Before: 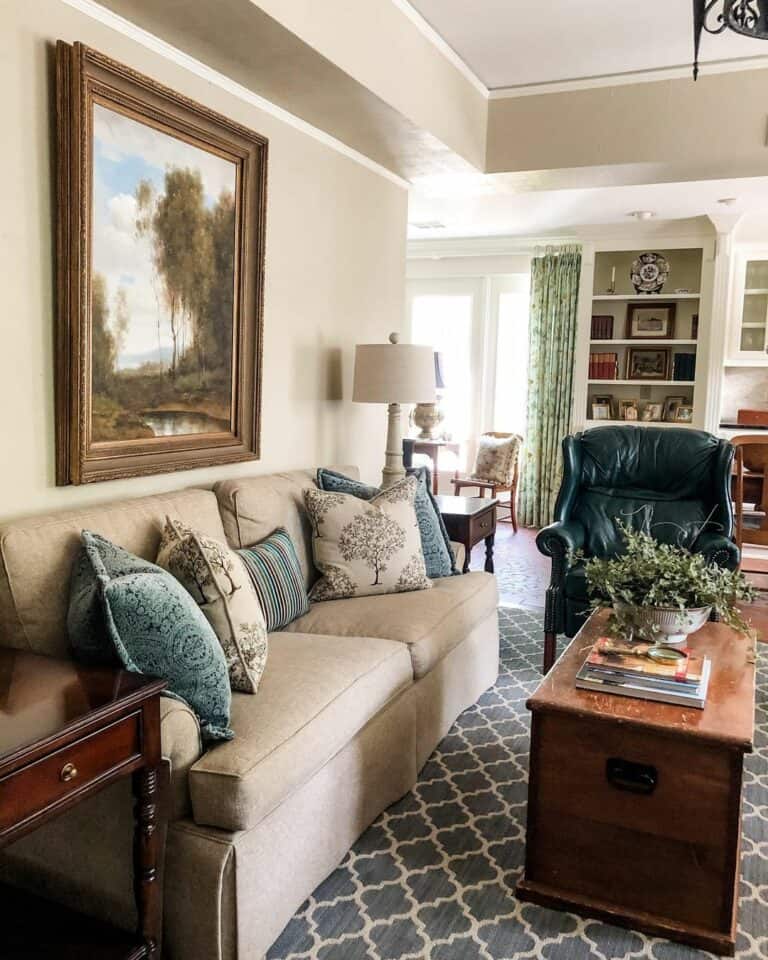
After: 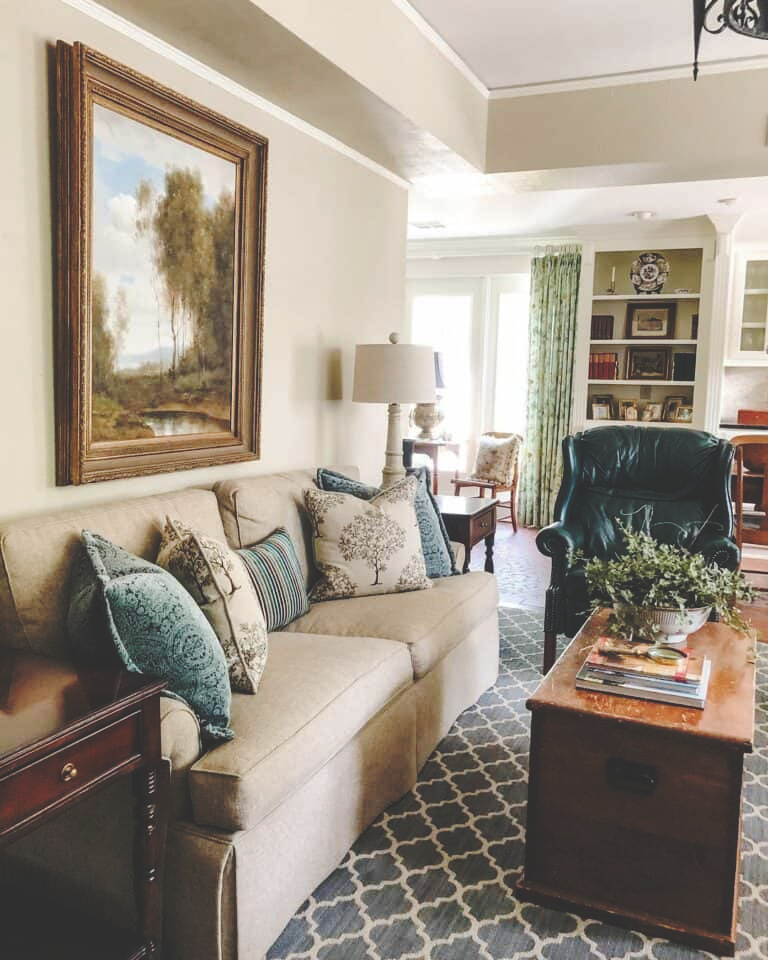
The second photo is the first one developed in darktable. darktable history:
shadows and highlights: shadows 26, highlights -24.94
base curve: curves: ch0 [(0, 0.024) (0.055, 0.065) (0.121, 0.166) (0.236, 0.319) (0.693, 0.726) (1, 1)], preserve colors none
